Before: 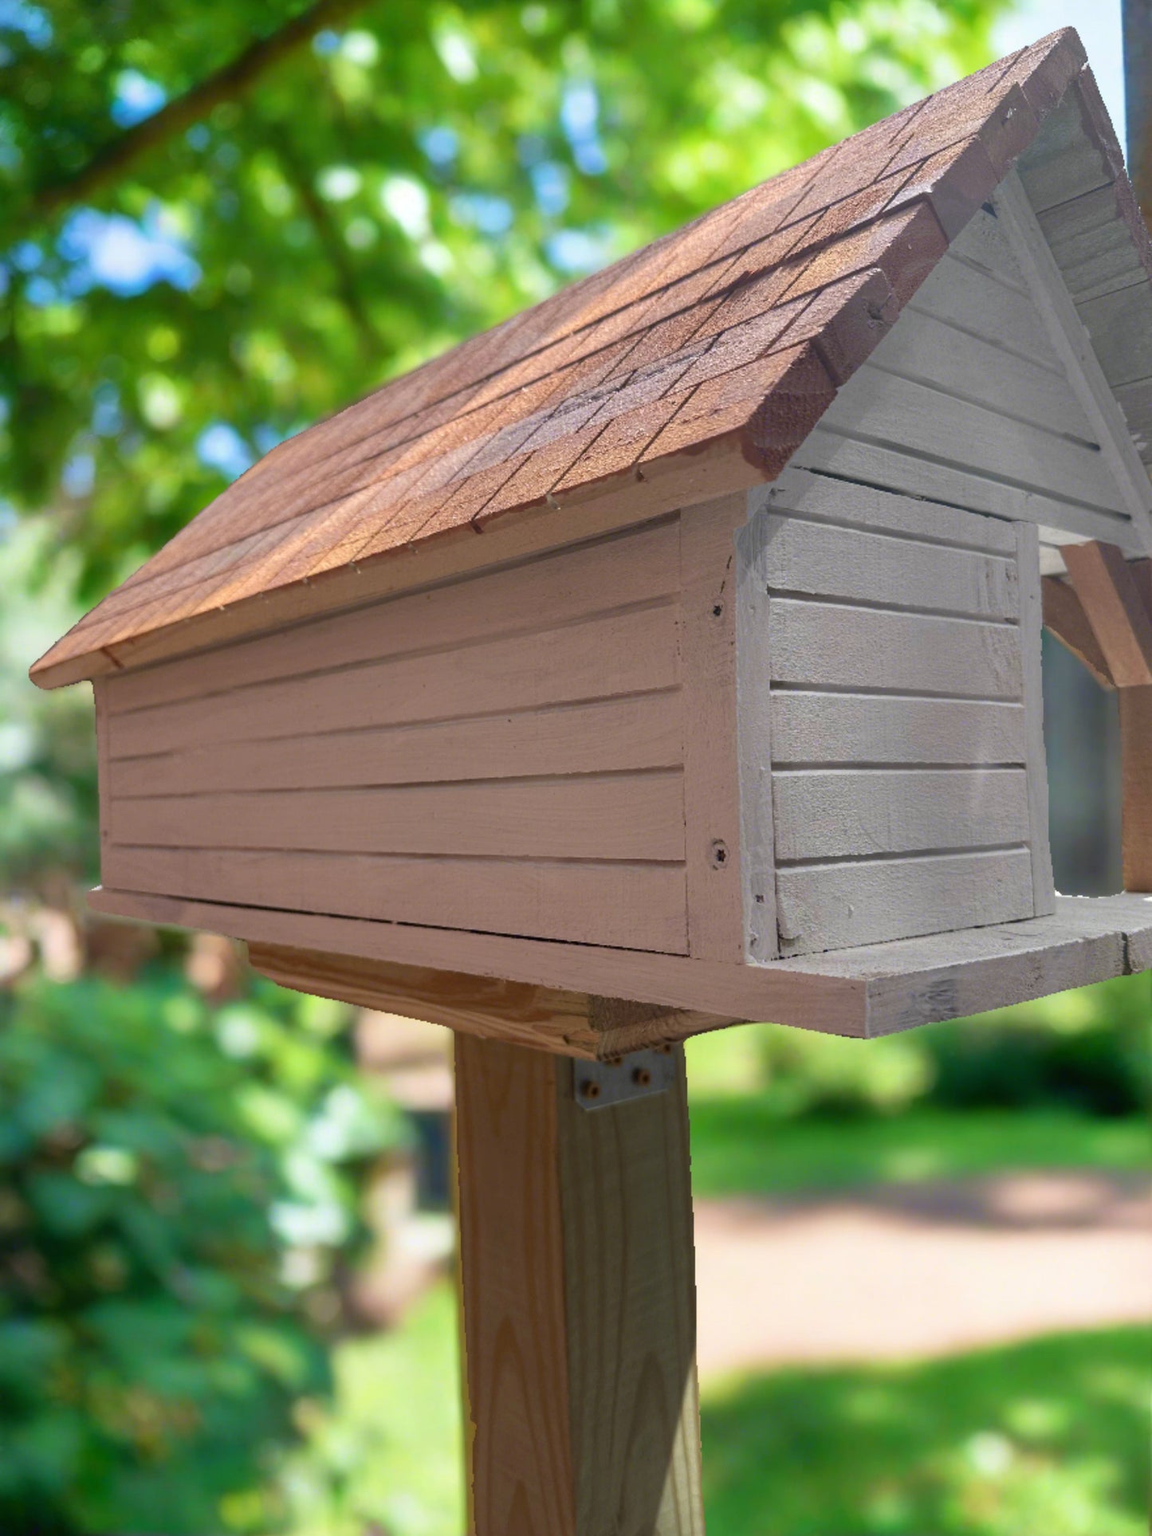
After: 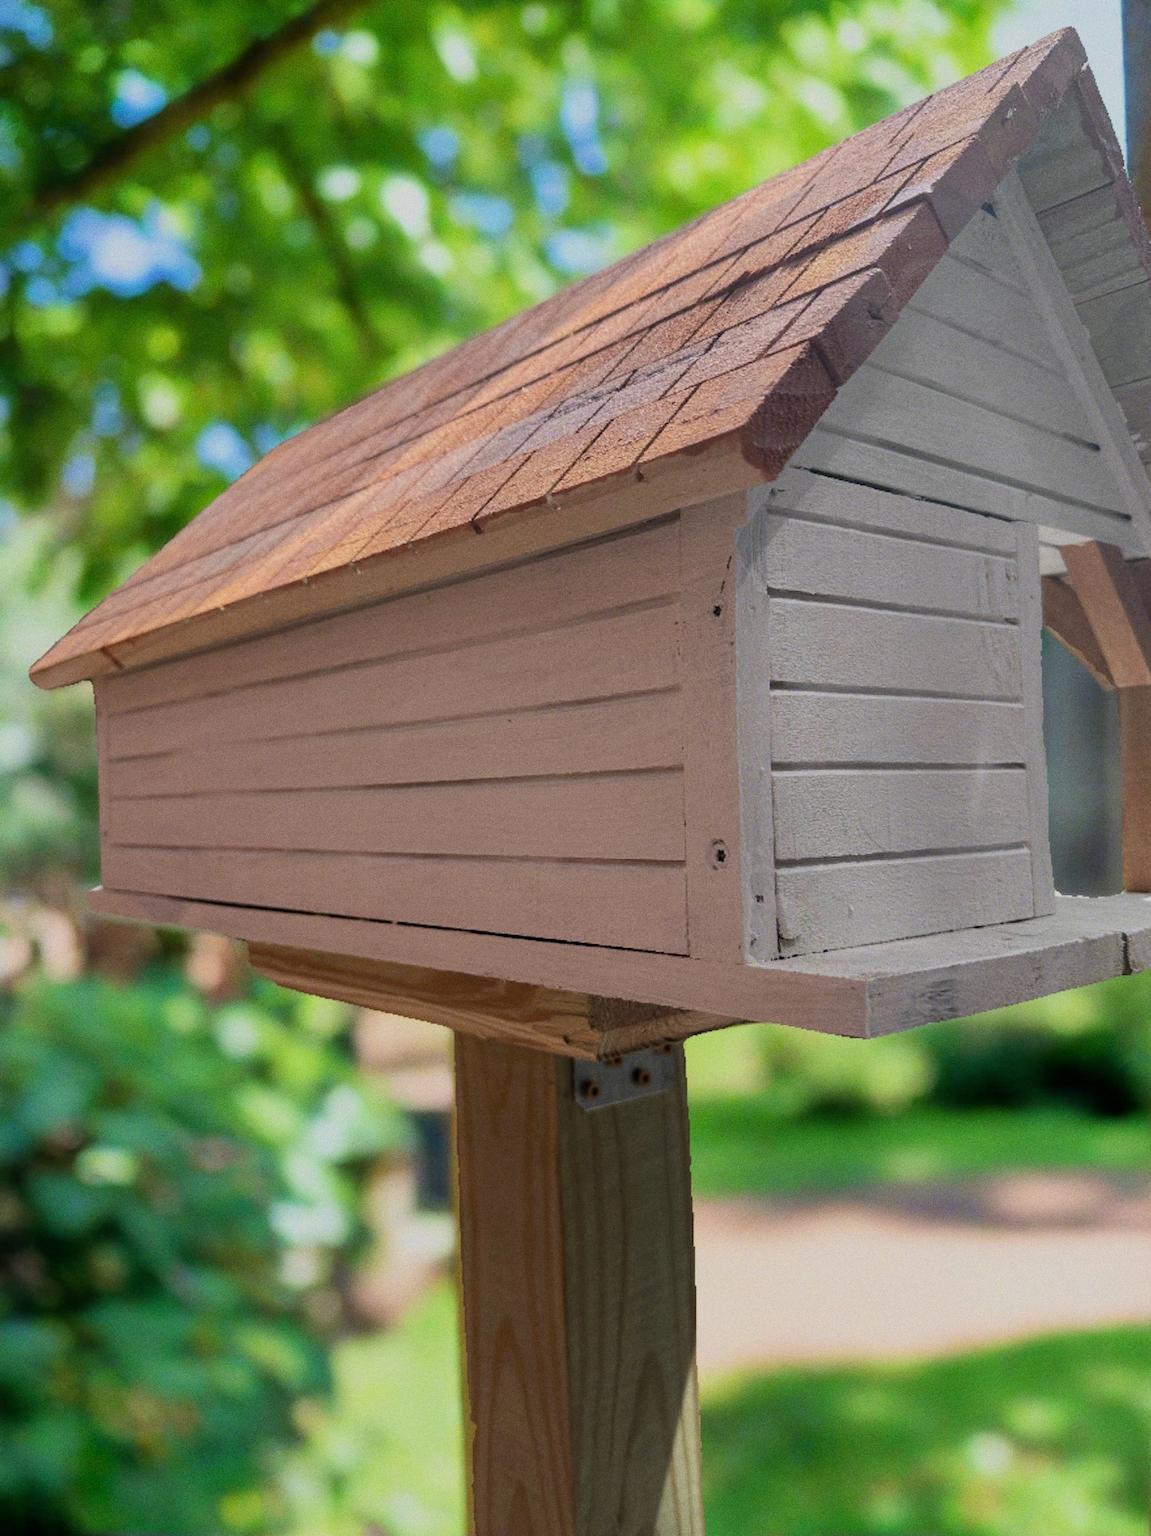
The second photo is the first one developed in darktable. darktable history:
grain: coarseness 0.09 ISO
filmic rgb: black relative exposure -7.65 EV, white relative exposure 4.56 EV, hardness 3.61, color science v6 (2022)
